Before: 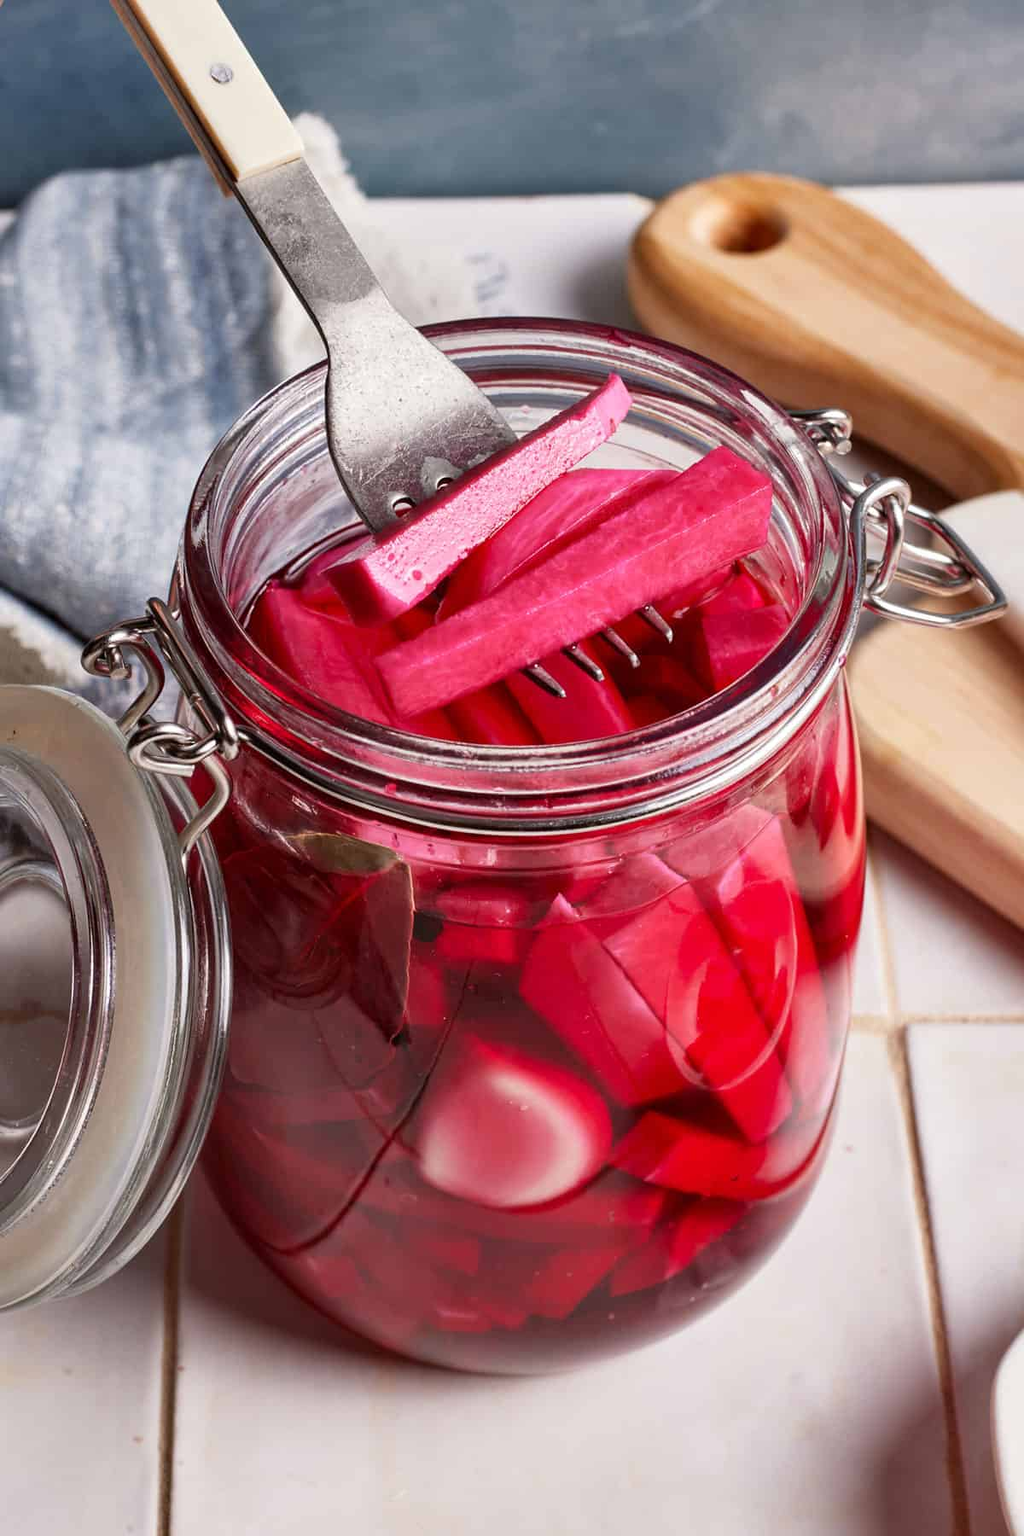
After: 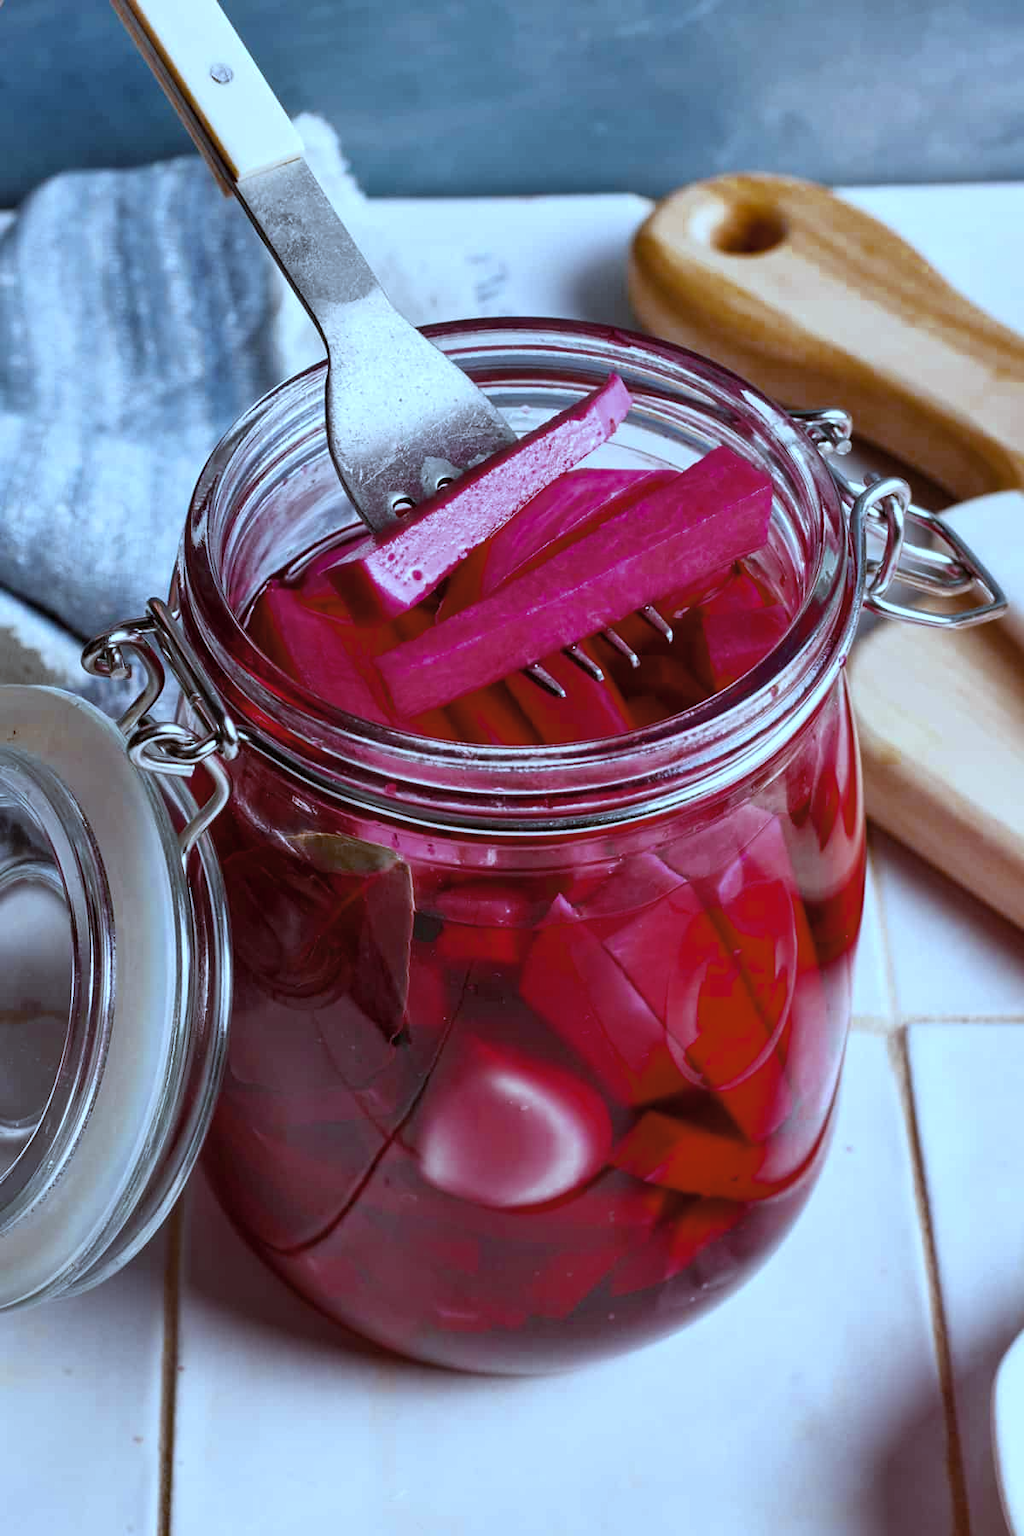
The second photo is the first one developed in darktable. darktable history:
color correction: highlights a* -12.64, highlights b* -18.1, saturation 0.7
color balance rgb: linear chroma grading › global chroma 15%, perceptual saturation grading › global saturation 30%
white balance: red 0.931, blue 1.11
color zones: curves: ch0 [(0.11, 0.396) (0.195, 0.36) (0.25, 0.5) (0.303, 0.412) (0.357, 0.544) (0.75, 0.5) (0.967, 0.328)]; ch1 [(0, 0.468) (0.112, 0.512) (0.202, 0.6) (0.25, 0.5) (0.307, 0.352) (0.357, 0.544) (0.75, 0.5) (0.963, 0.524)]
